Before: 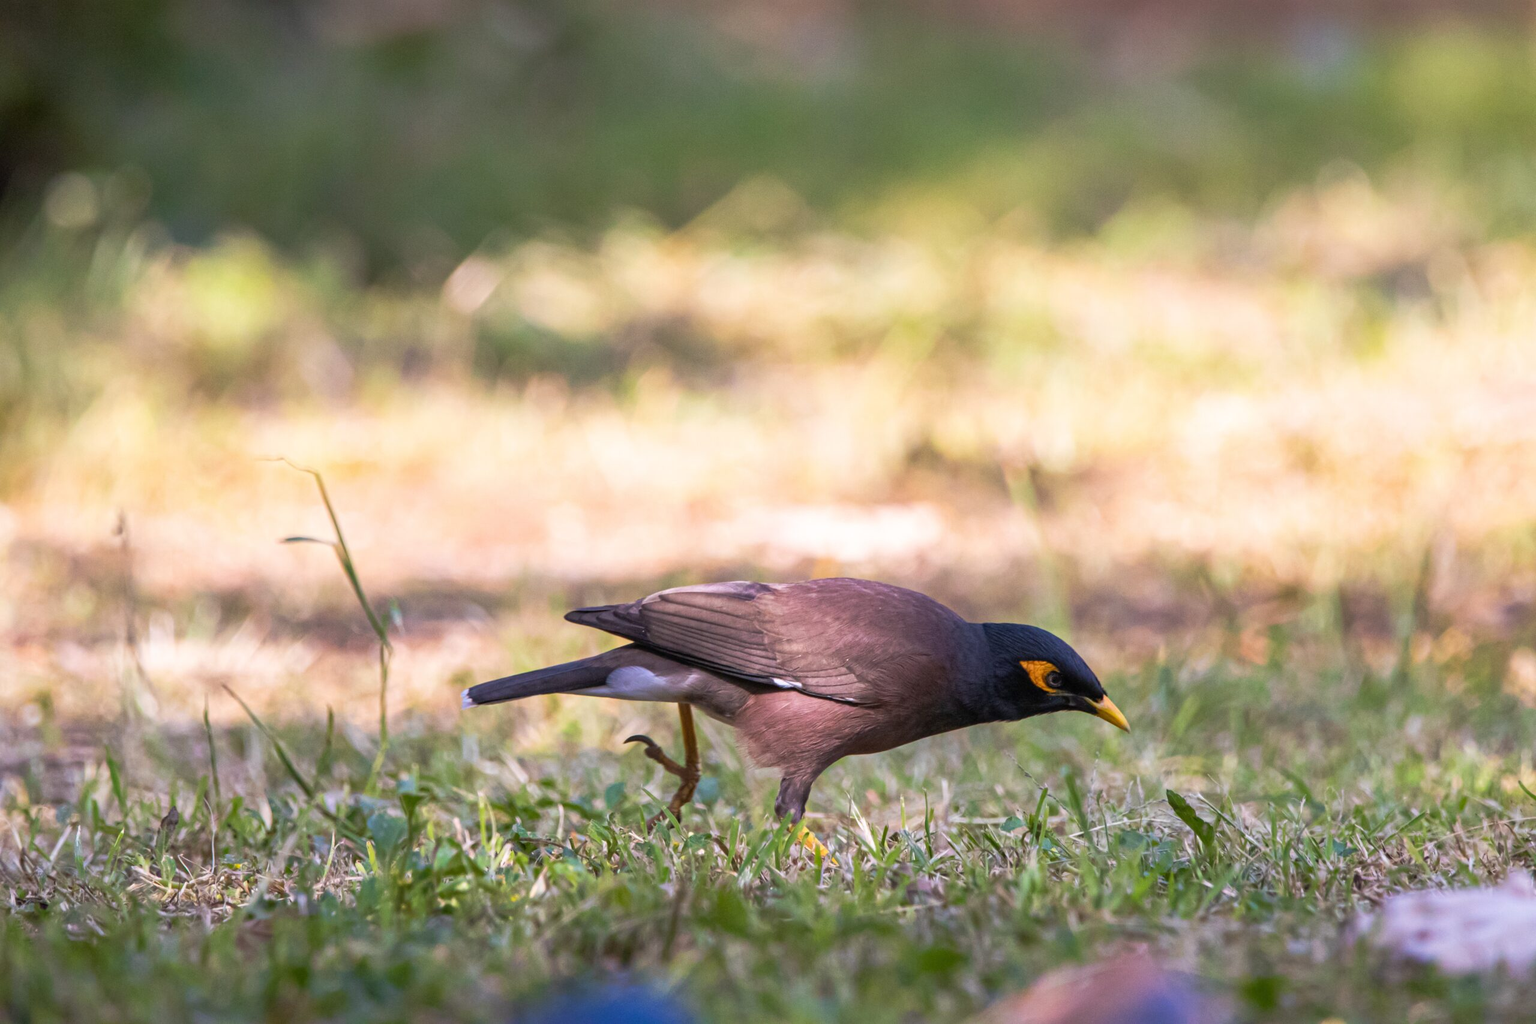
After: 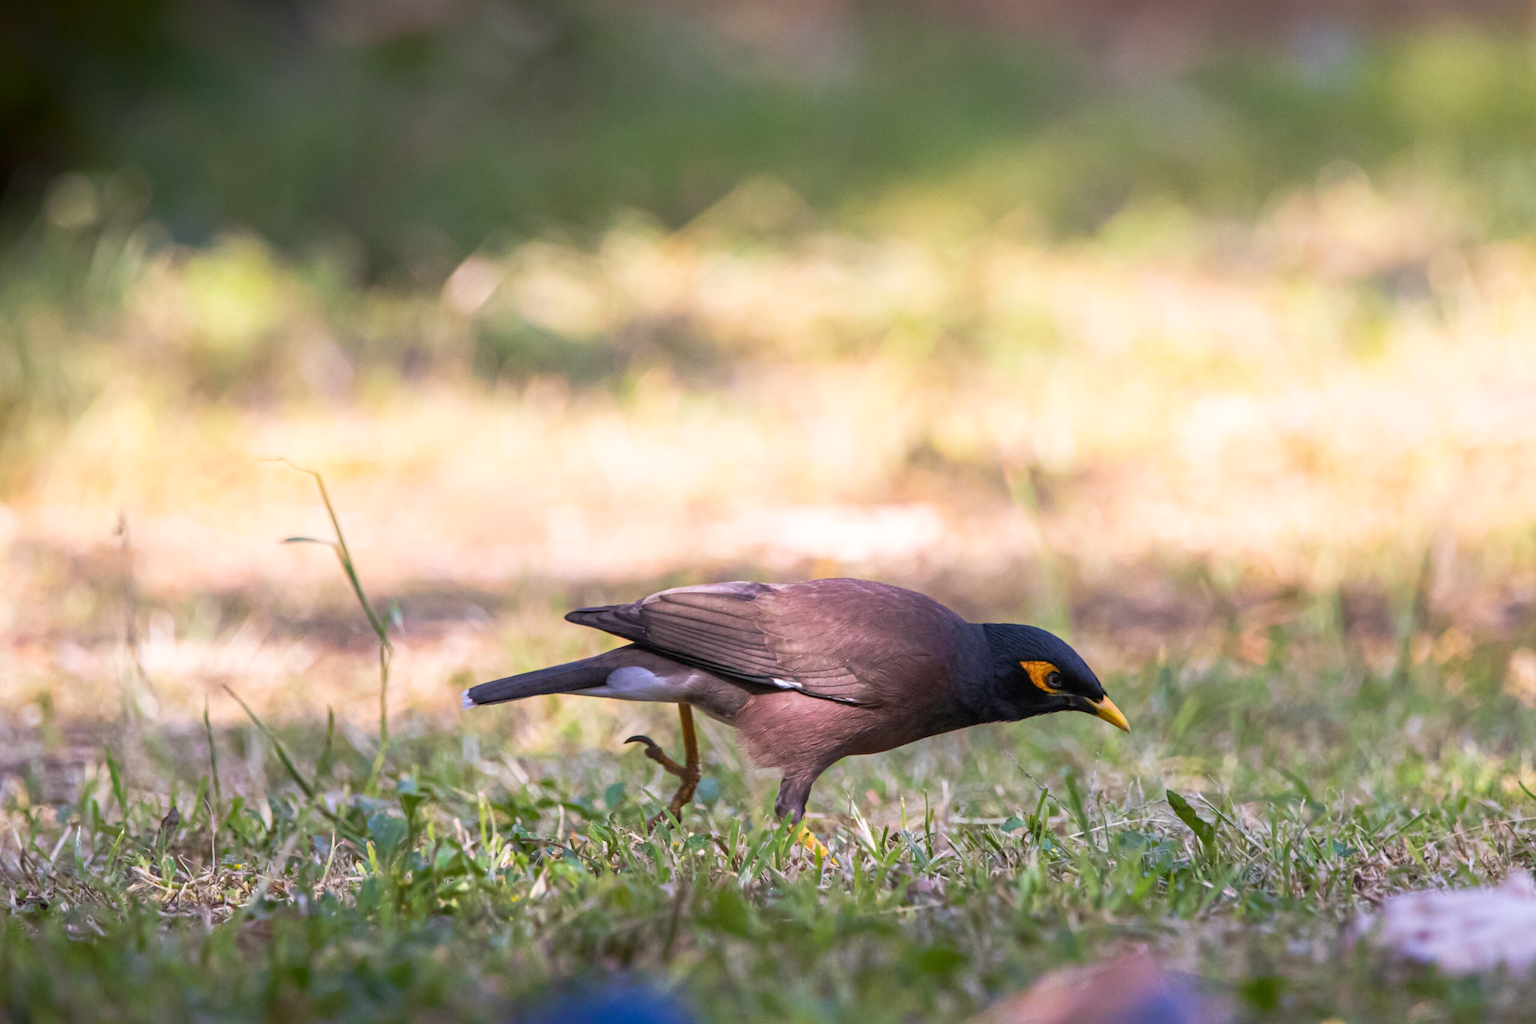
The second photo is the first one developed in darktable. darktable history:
shadows and highlights: shadows -69.43, highlights 36.05, soften with gaussian
